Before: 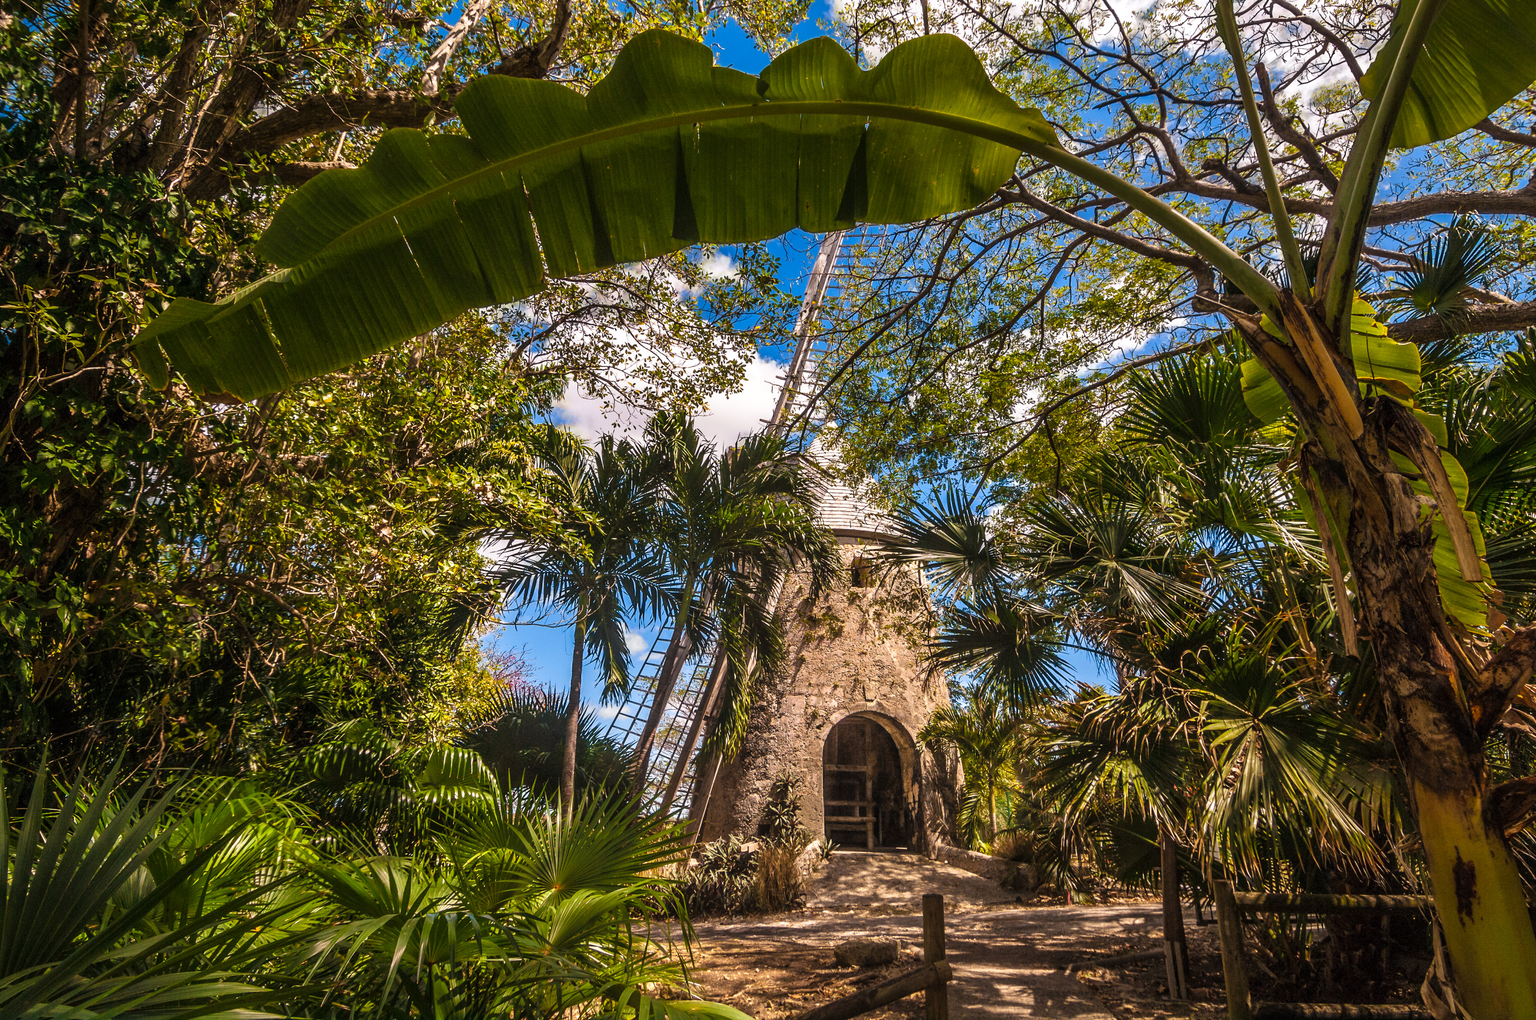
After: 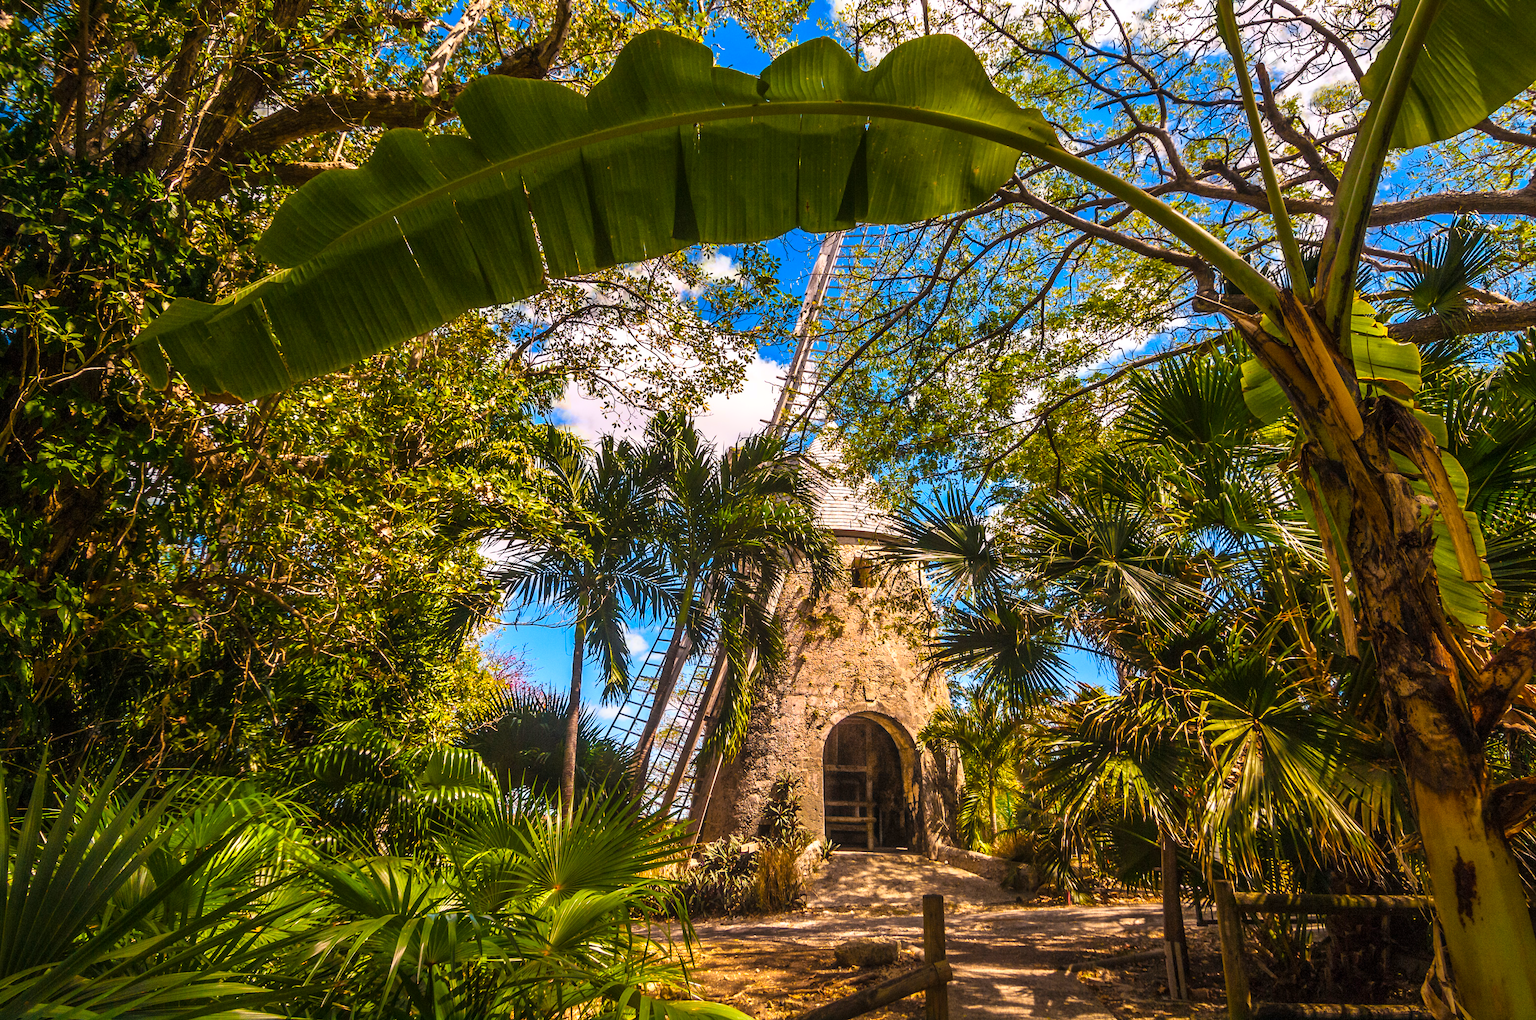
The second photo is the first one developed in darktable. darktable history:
base curve: curves: ch0 [(0, 0) (0.666, 0.806) (1, 1)]
white balance: emerald 1
color balance rgb: perceptual saturation grading › global saturation 25%, global vibrance 20%
tone equalizer: on, module defaults
color balance: mode lift, gamma, gain (sRGB)
